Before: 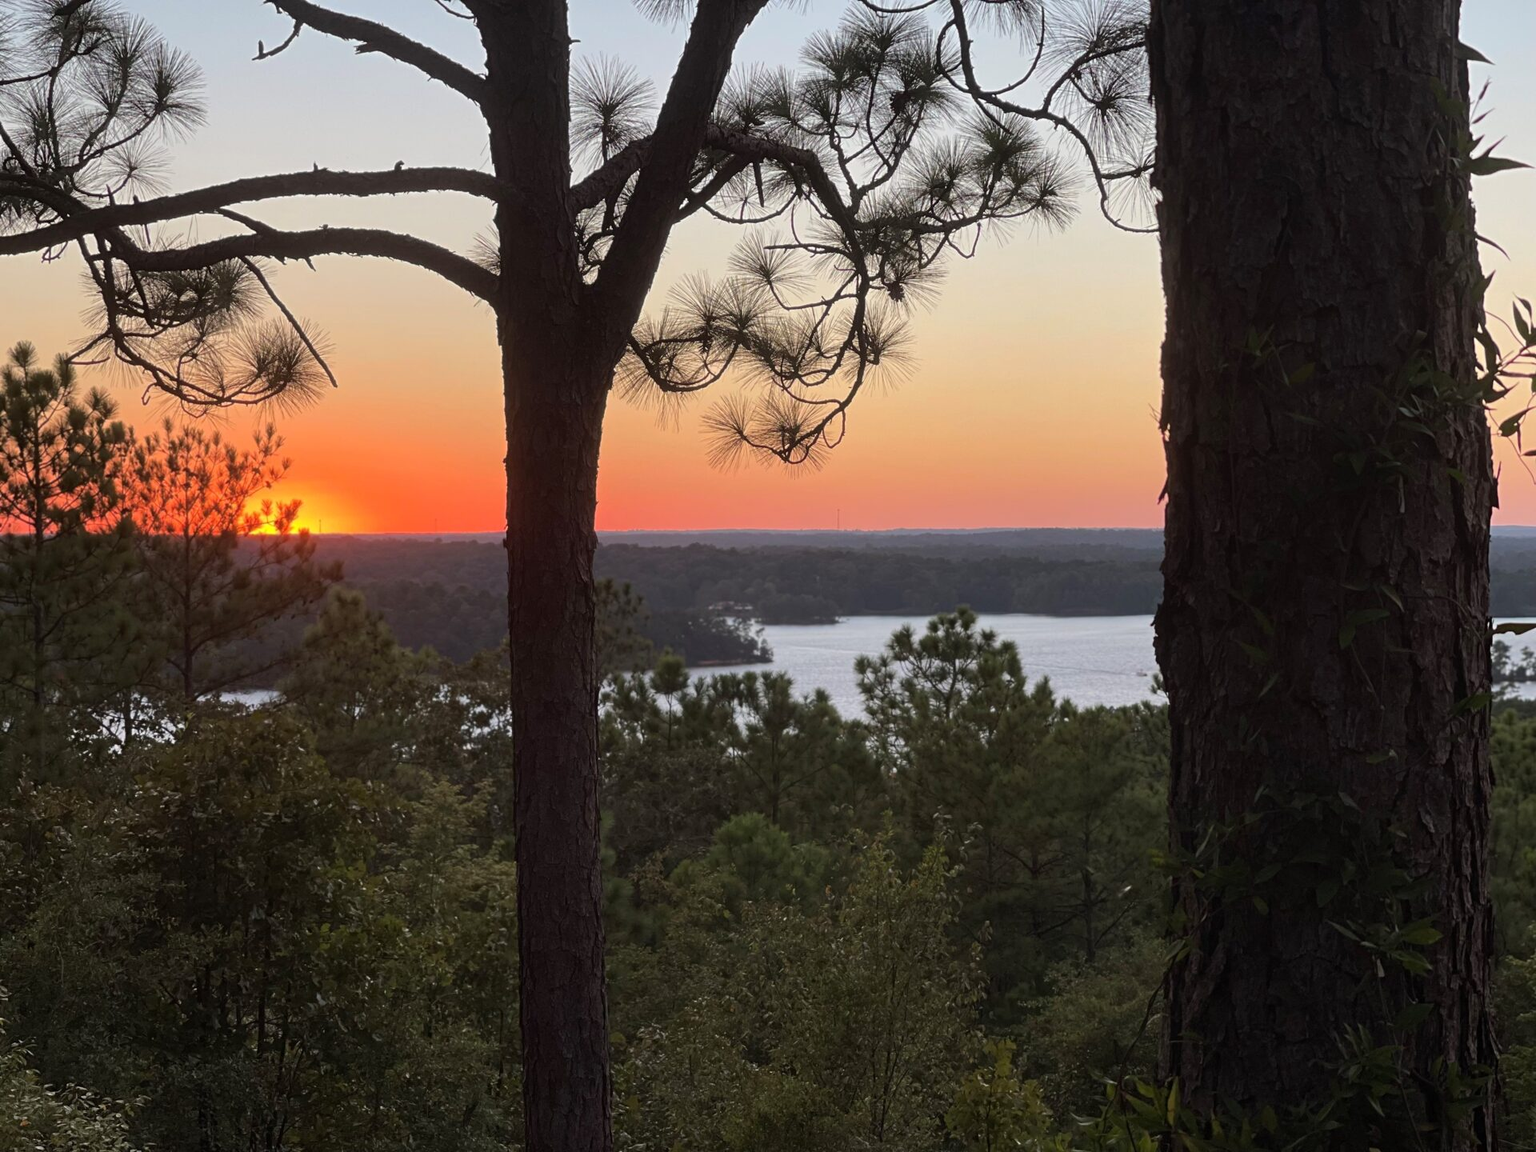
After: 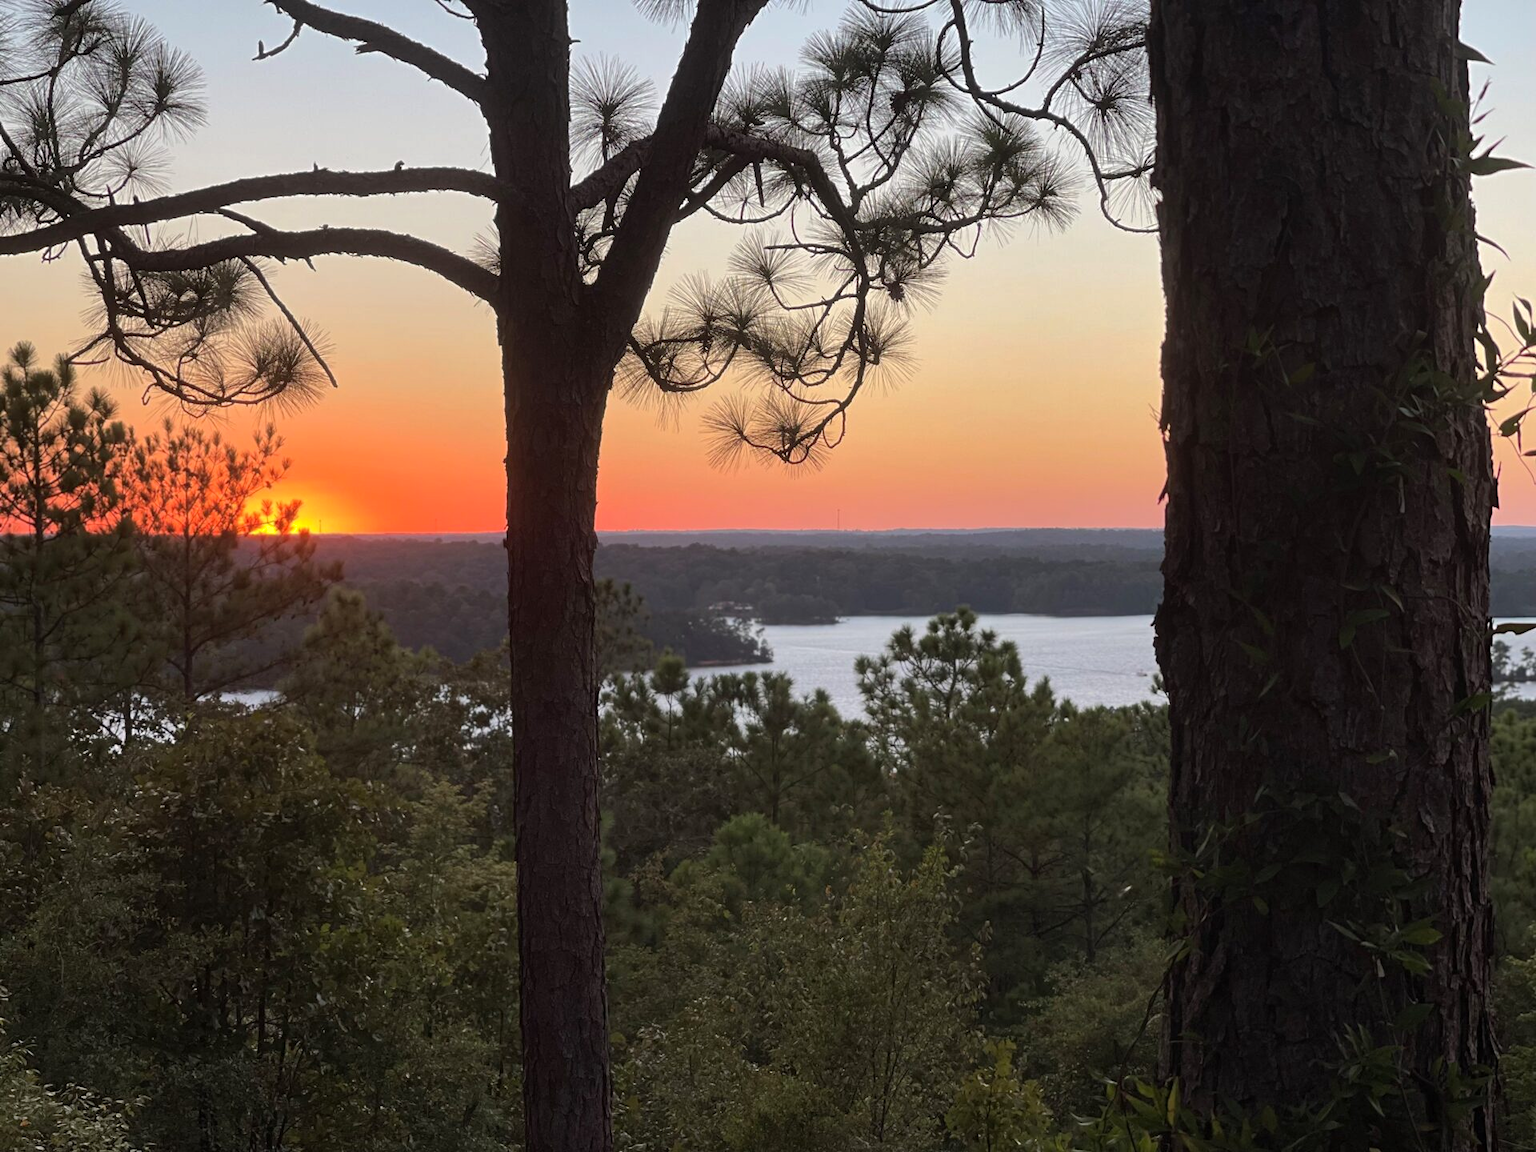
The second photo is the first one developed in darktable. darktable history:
exposure: exposure 0.135 EV, compensate exposure bias true, compensate highlight preservation false
shadows and highlights: shadows 10.5, white point adjustment 1.08, highlights -38.41
